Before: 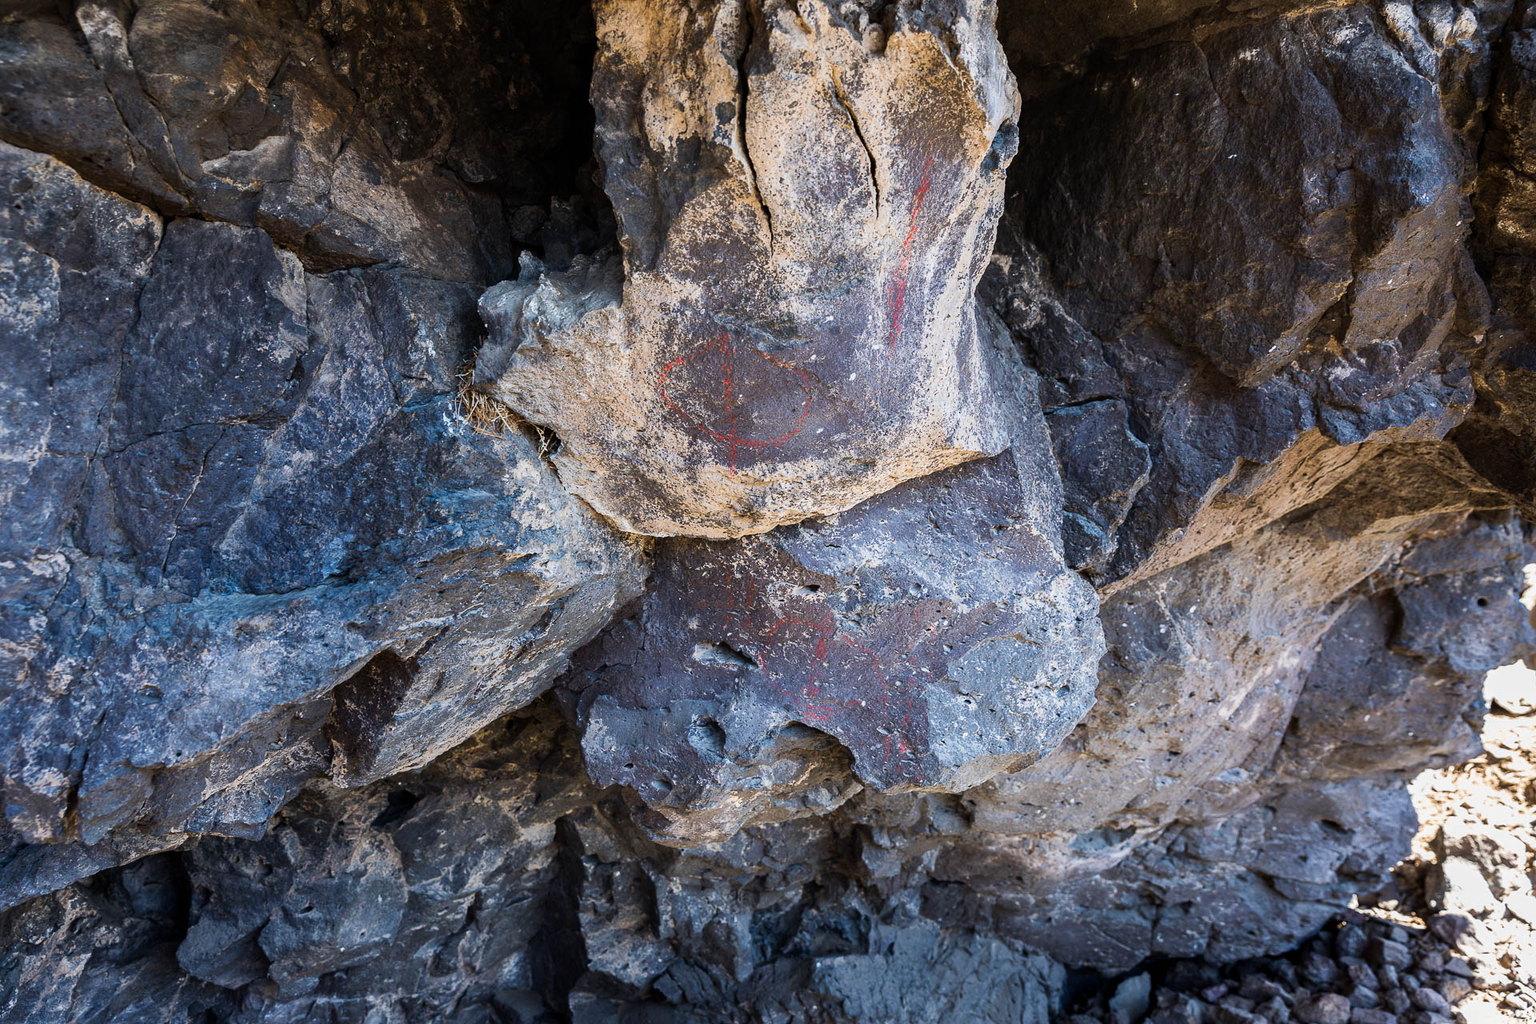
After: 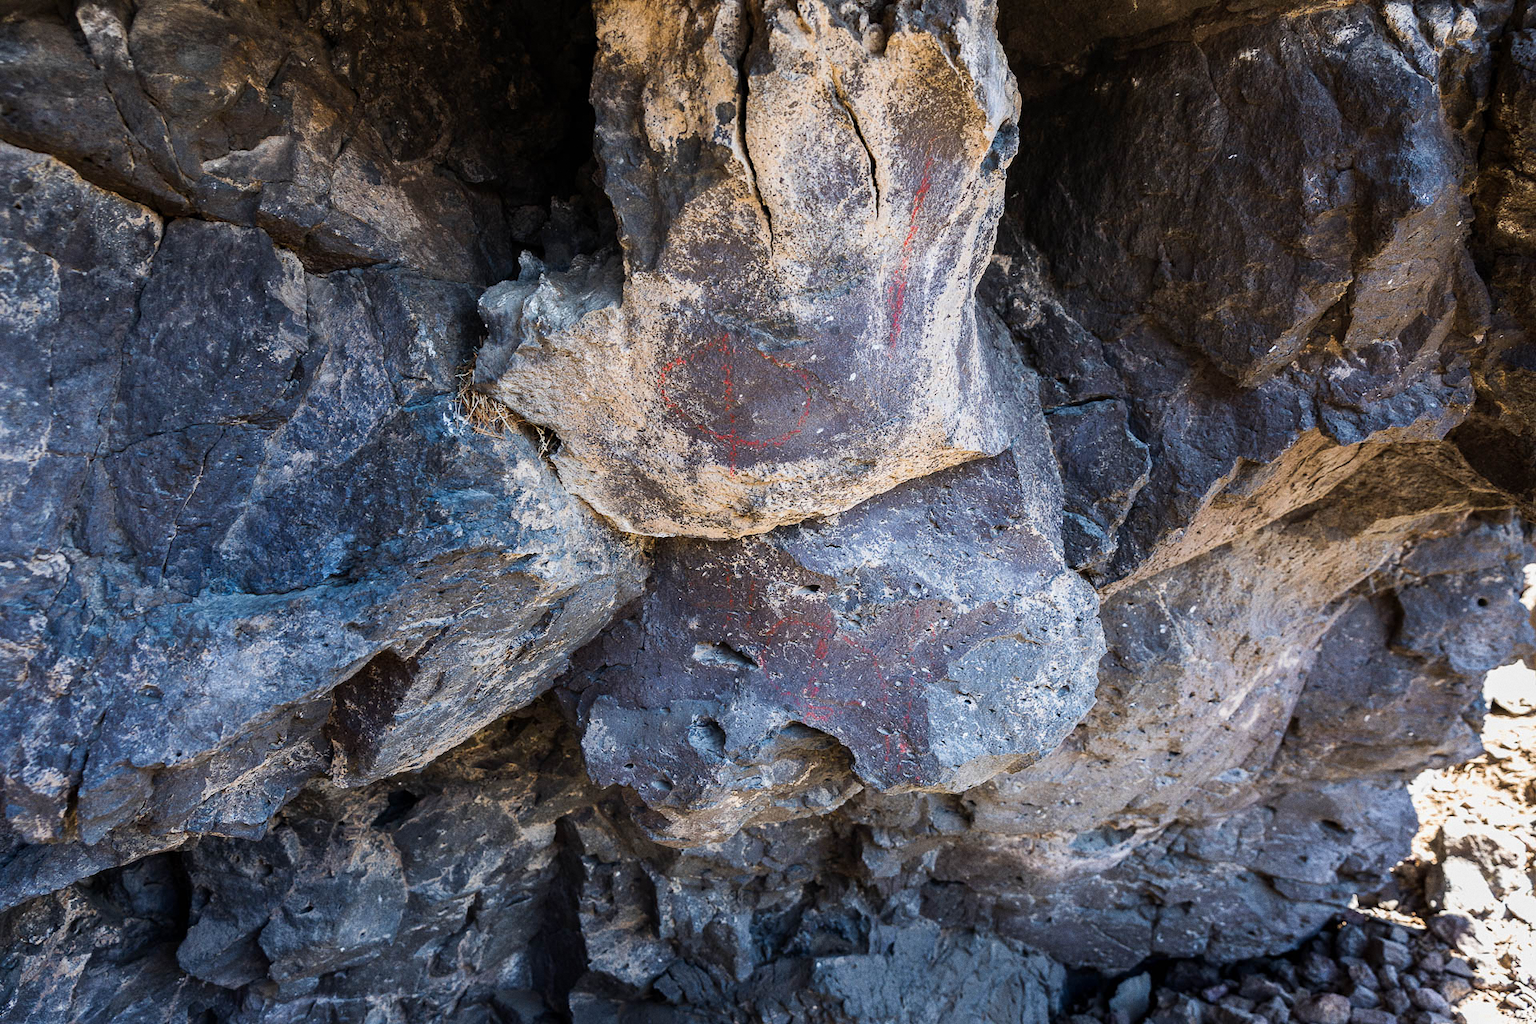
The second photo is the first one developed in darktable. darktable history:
grain: coarseness 7.08 ISO, strength 21.67%, mid-tones bias 59.58%
tone equalizer: on, module defaults
